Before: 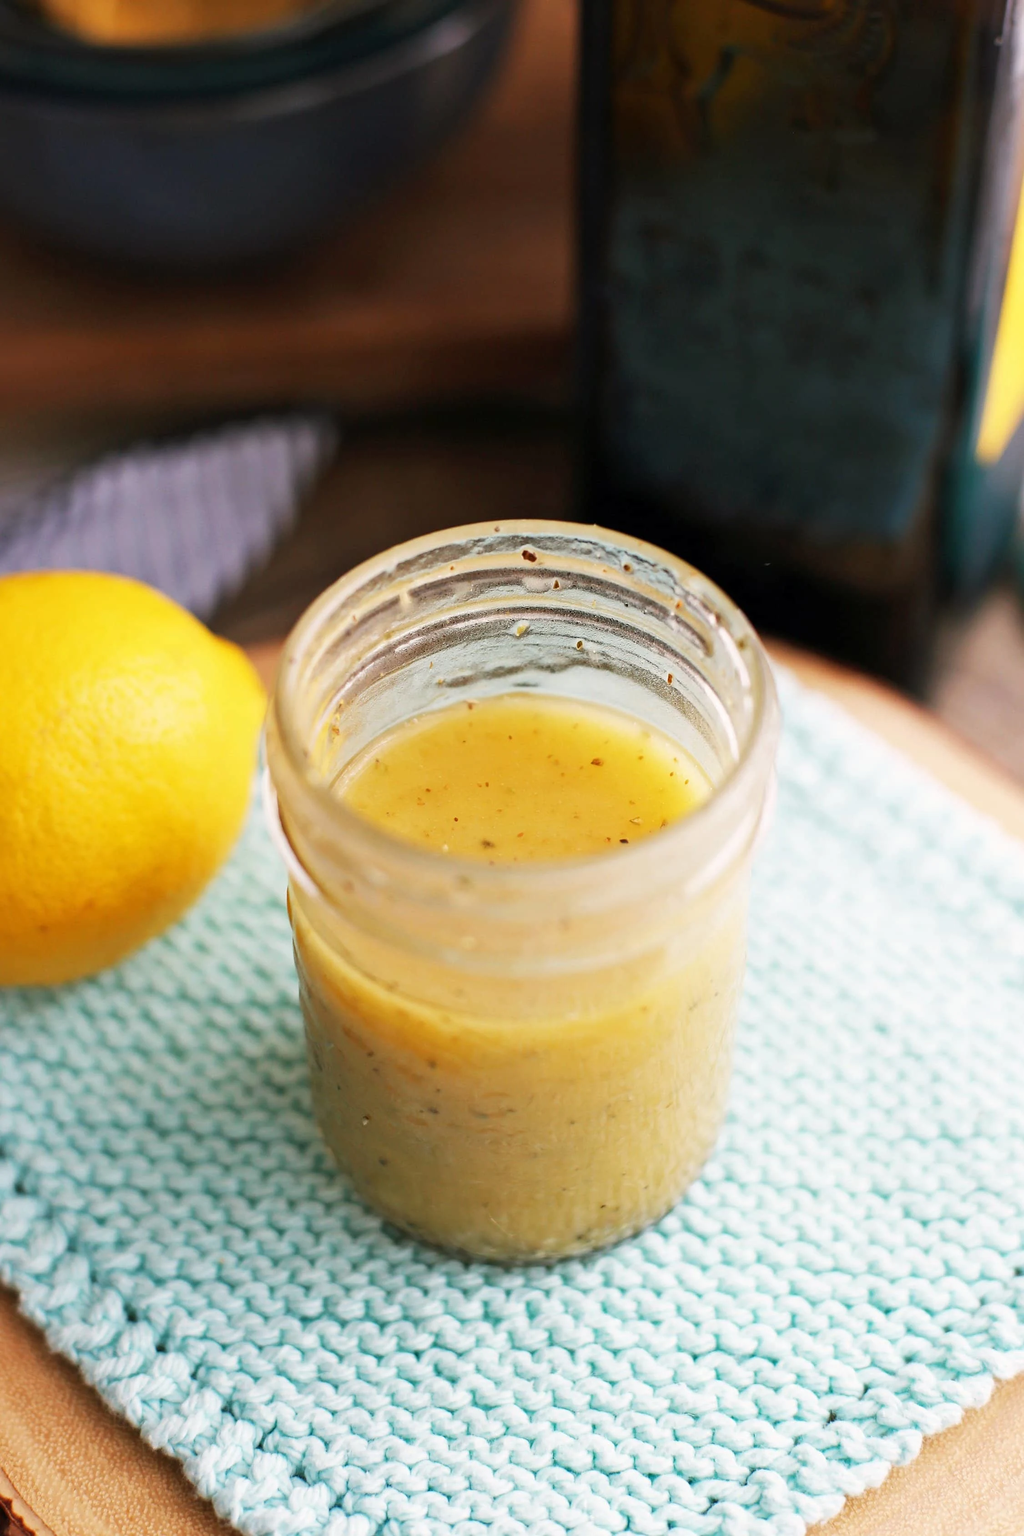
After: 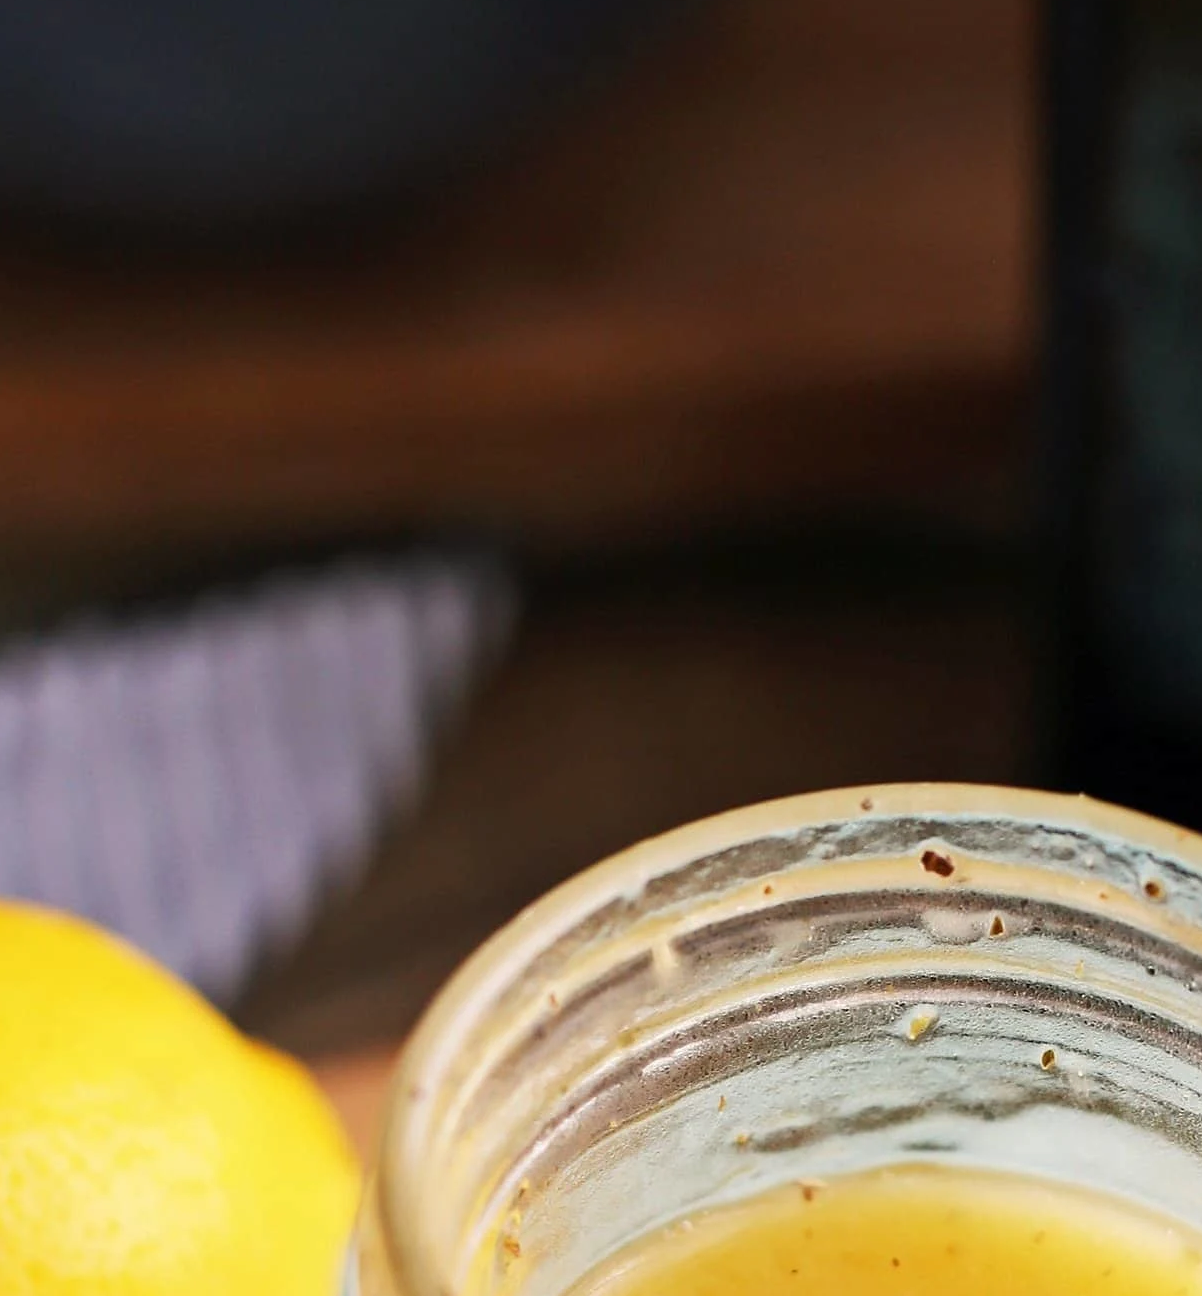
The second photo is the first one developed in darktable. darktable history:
crop: left 10.053%, top 10.647%, right 36.542%, bottom 50.961%
tone equalizer: edges refinement/feathering 500, mask exposure compensation -1.57 EV, preserve details no
